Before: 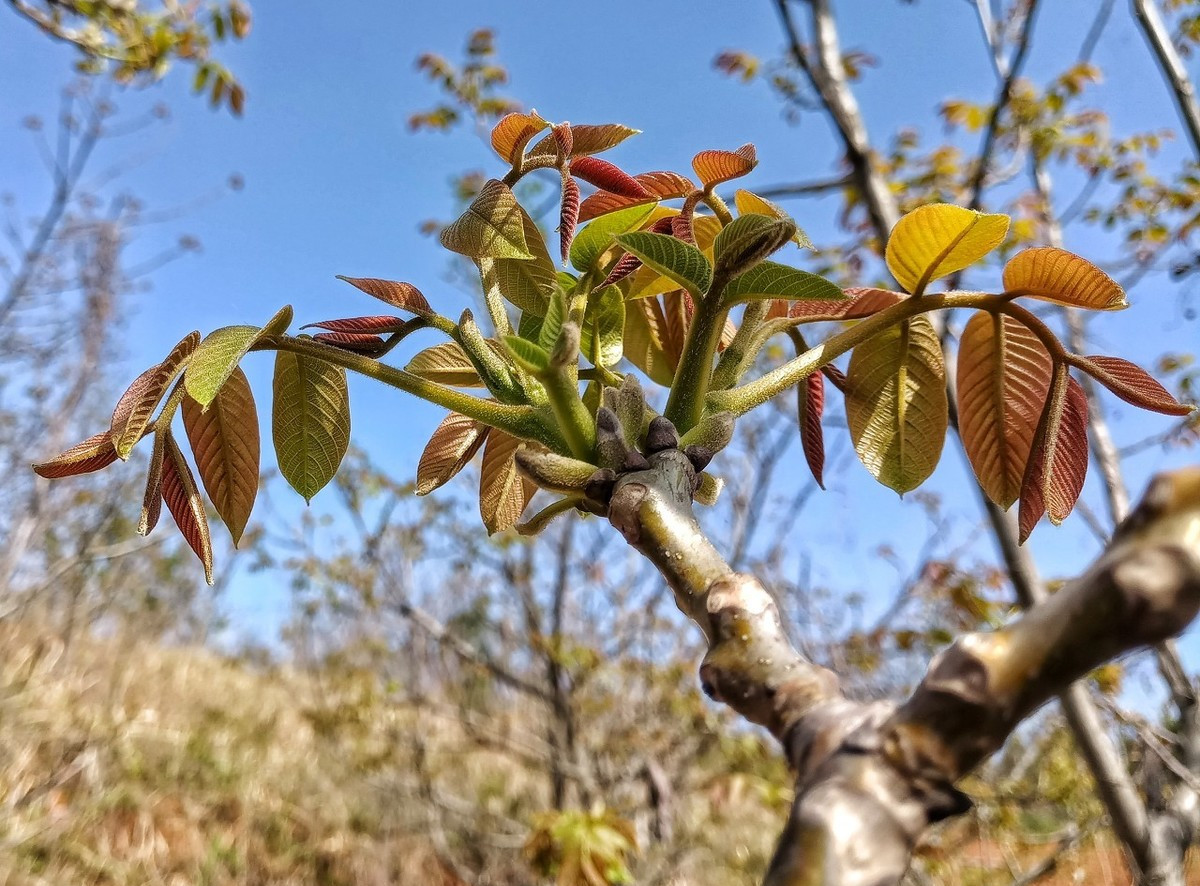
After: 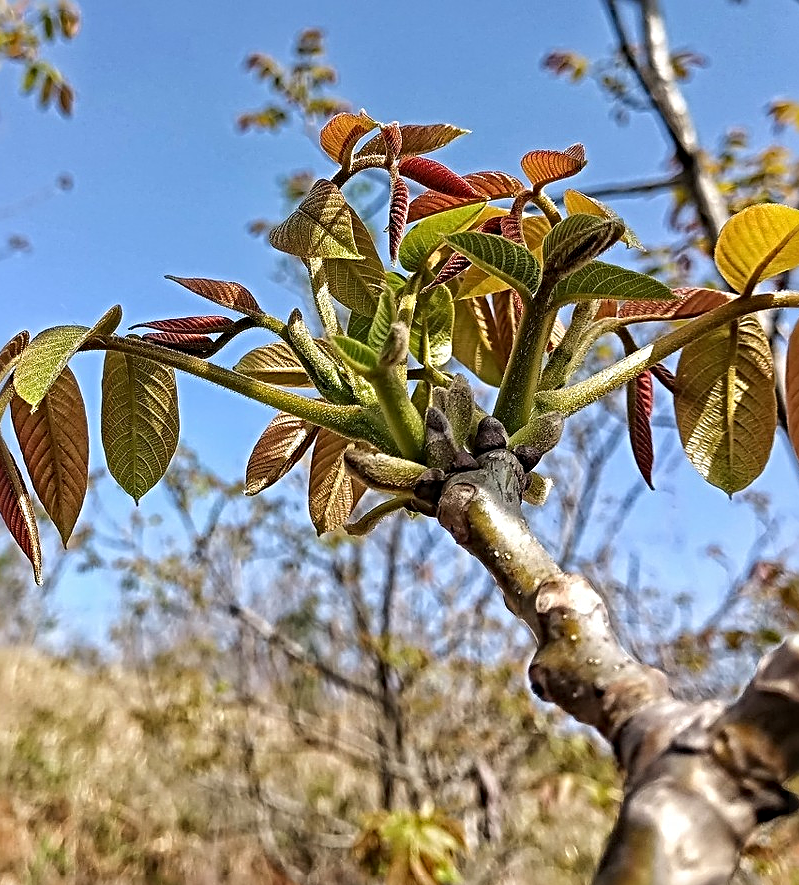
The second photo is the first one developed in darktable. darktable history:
sharpen: radius 3.69, amount 0.928
crop and rotate: left 14.292%, right 19.041%
